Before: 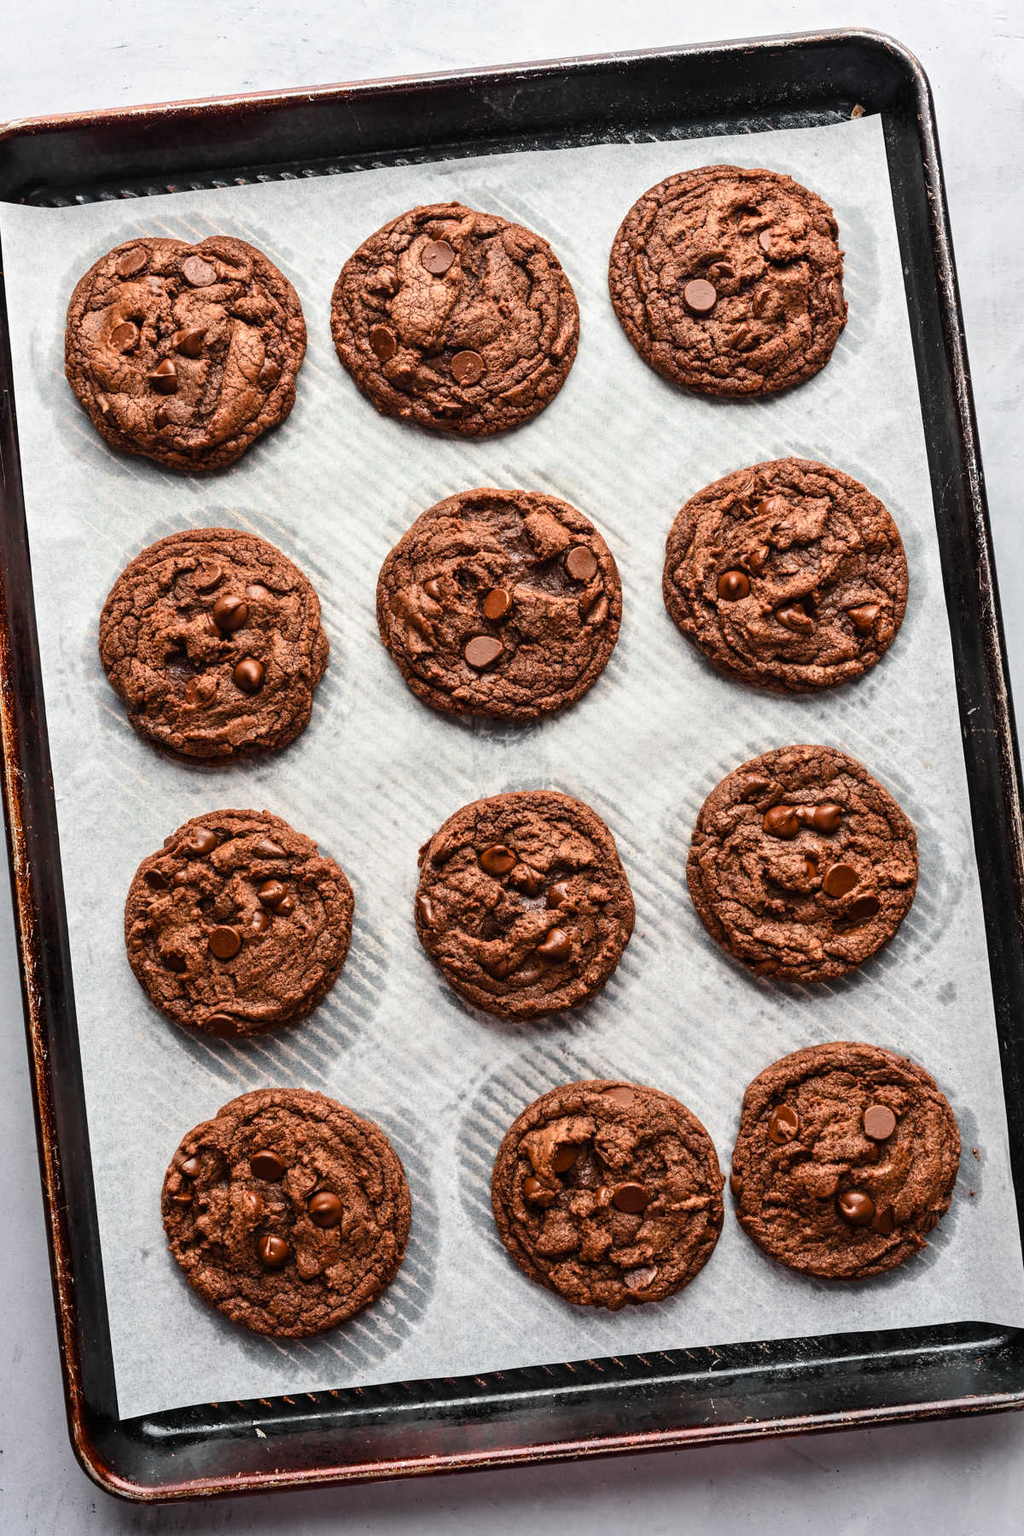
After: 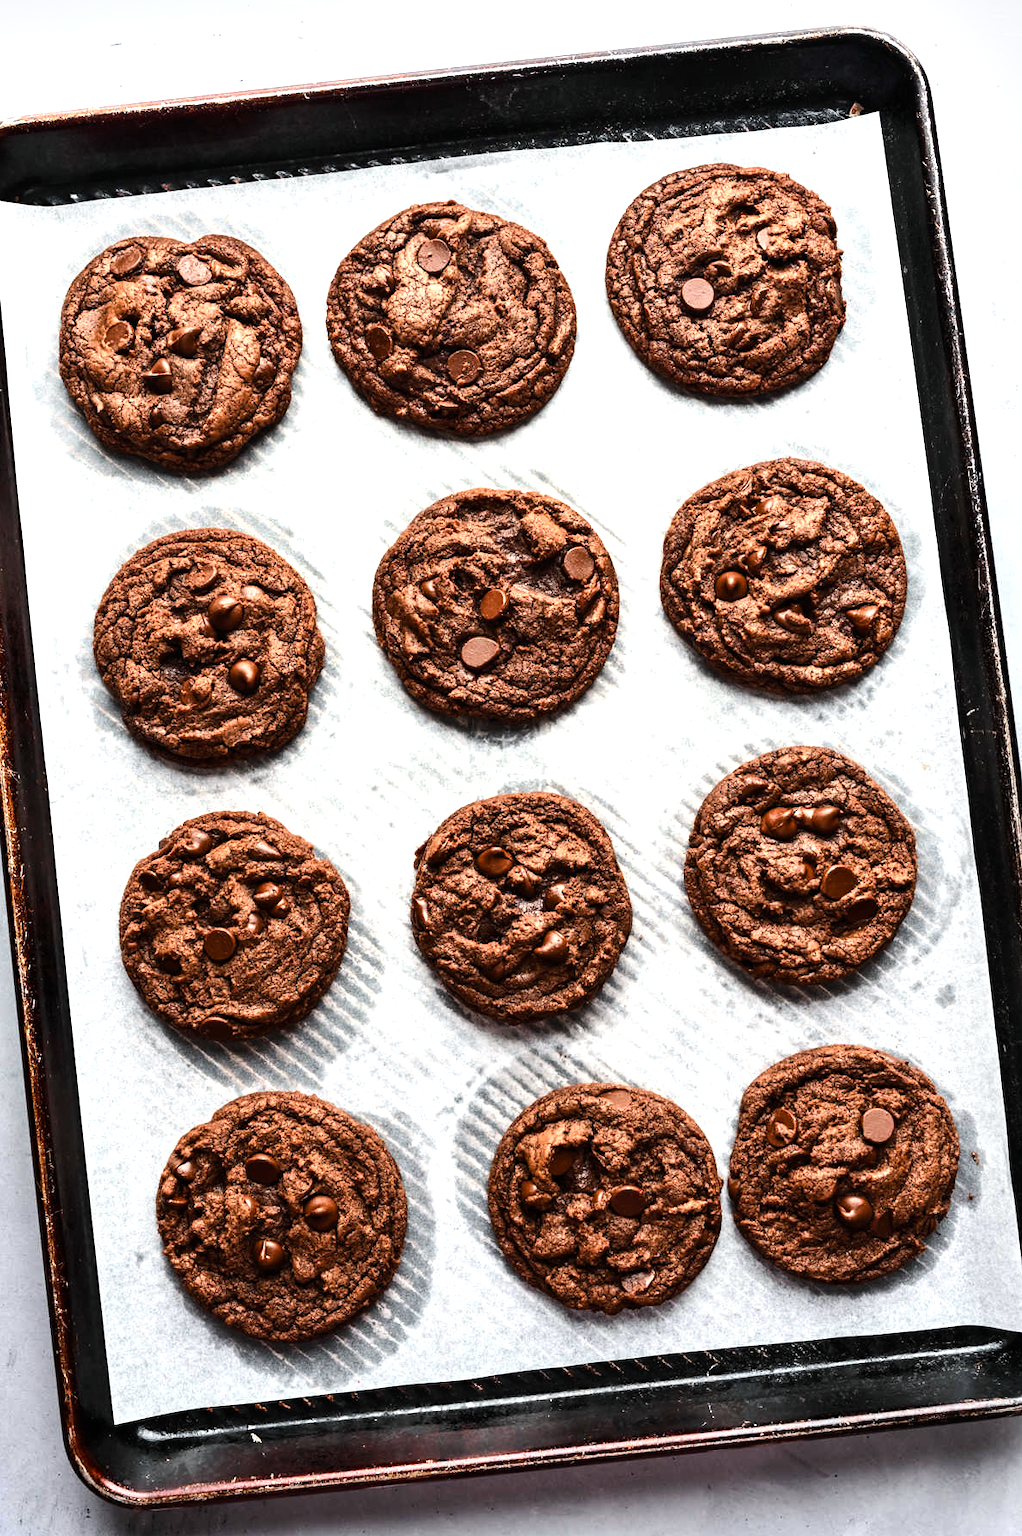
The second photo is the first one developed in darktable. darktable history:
tone equalizer: -8 EV -0.75 EV, -7 EV -0.7 EV, -6 EV -0.6 EV, -5 EV -0.4 EV, -3 EV 0.4 EV, -2 EV 0.6 EV, -1 EV 0.7 EV, +0 EV 0.75 EV, edges refinement/feathering 500, mask exposure compensation -1.57 EV, preserve details no
white balance: red 0.986, blue 1.01
crop and rotate: left 0.614%, top 0.179%, bottom 0.309%
shadows and highlights: shadows 60, soften with gaussian
